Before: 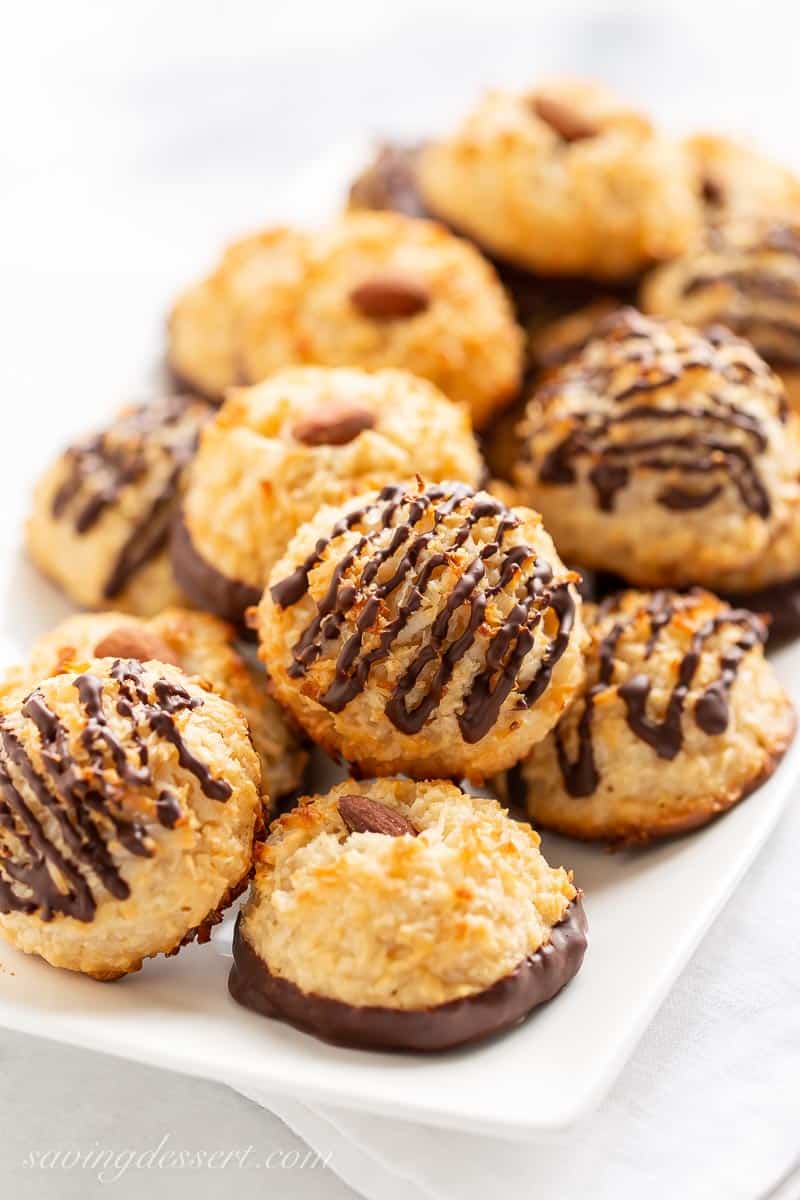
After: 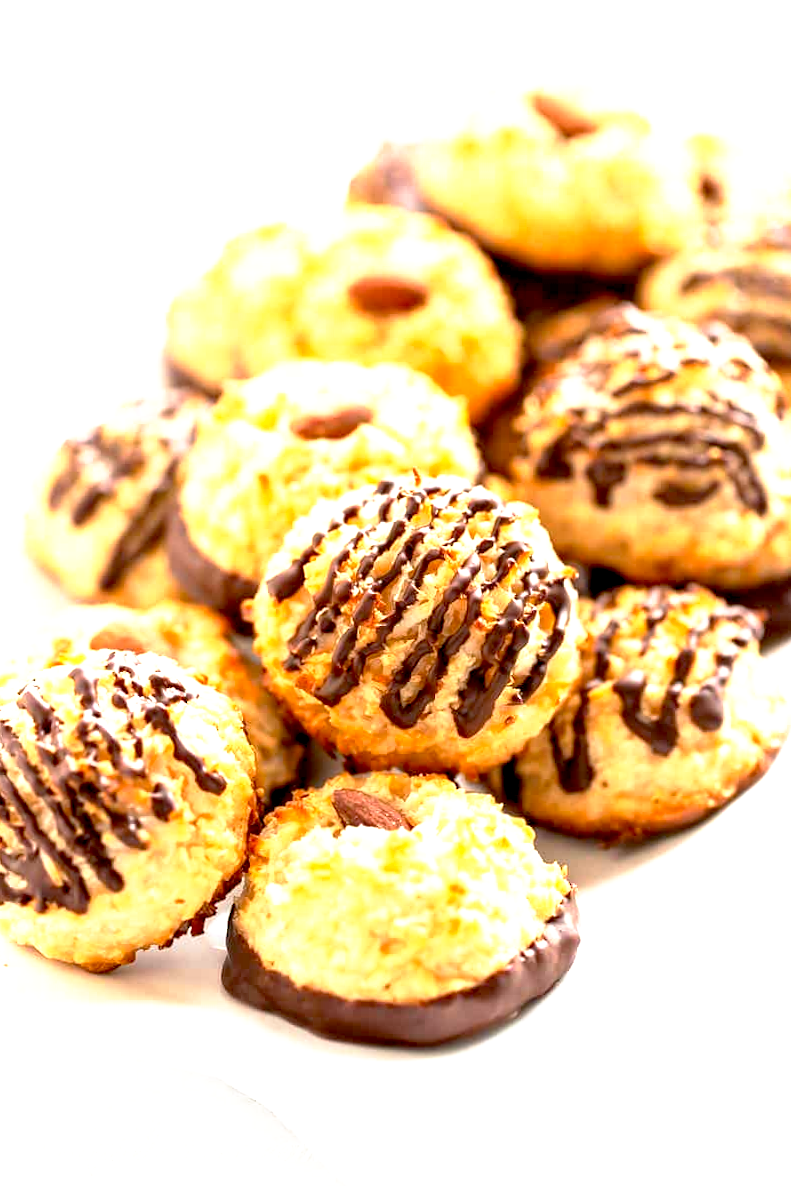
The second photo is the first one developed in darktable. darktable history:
base curve: curves: ch0 [(0.017, 0) (0.425, 0.441) (0.844, 0.933) (1, 1)], preserve colors none
exposure: black level correction 0.001, exposure 0.963 EV, compensate exposure bias true, compensate highlight preservation false
crop and rotate: angle -0.424°
